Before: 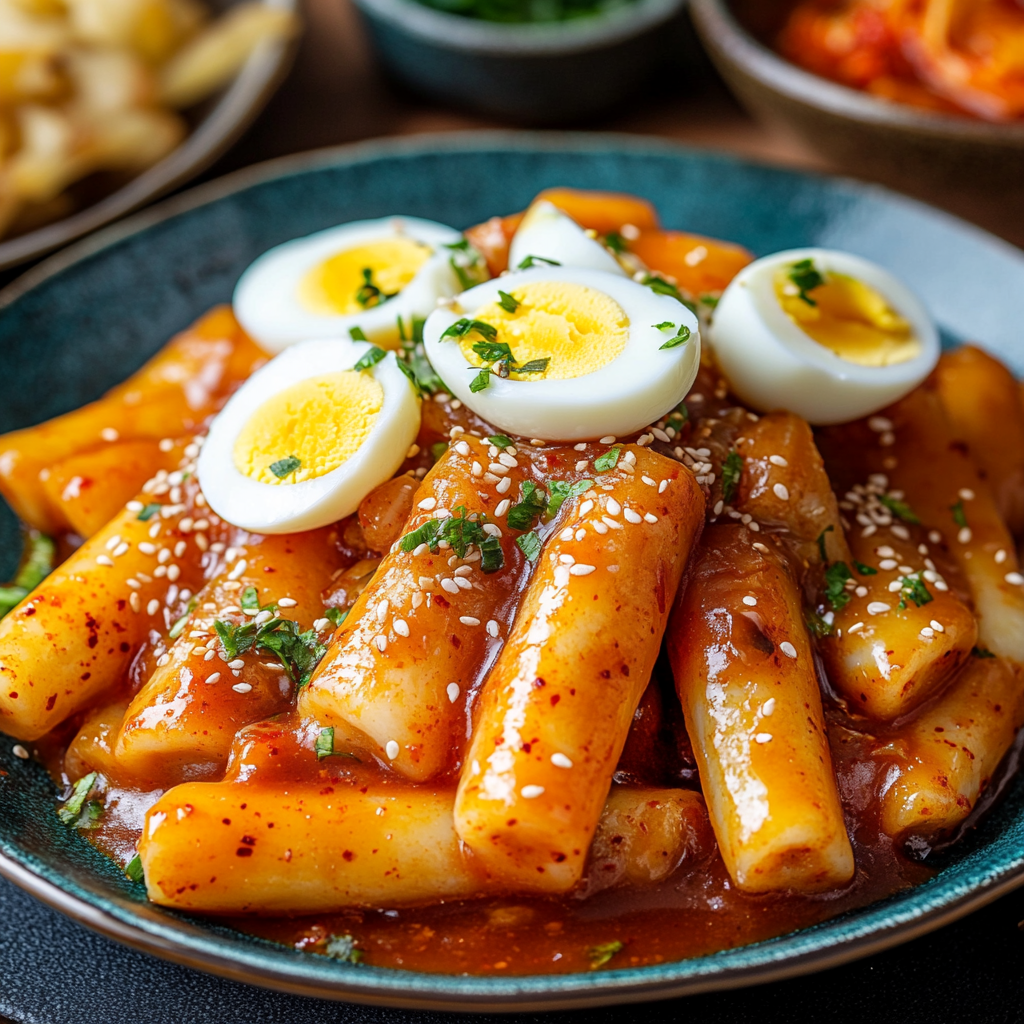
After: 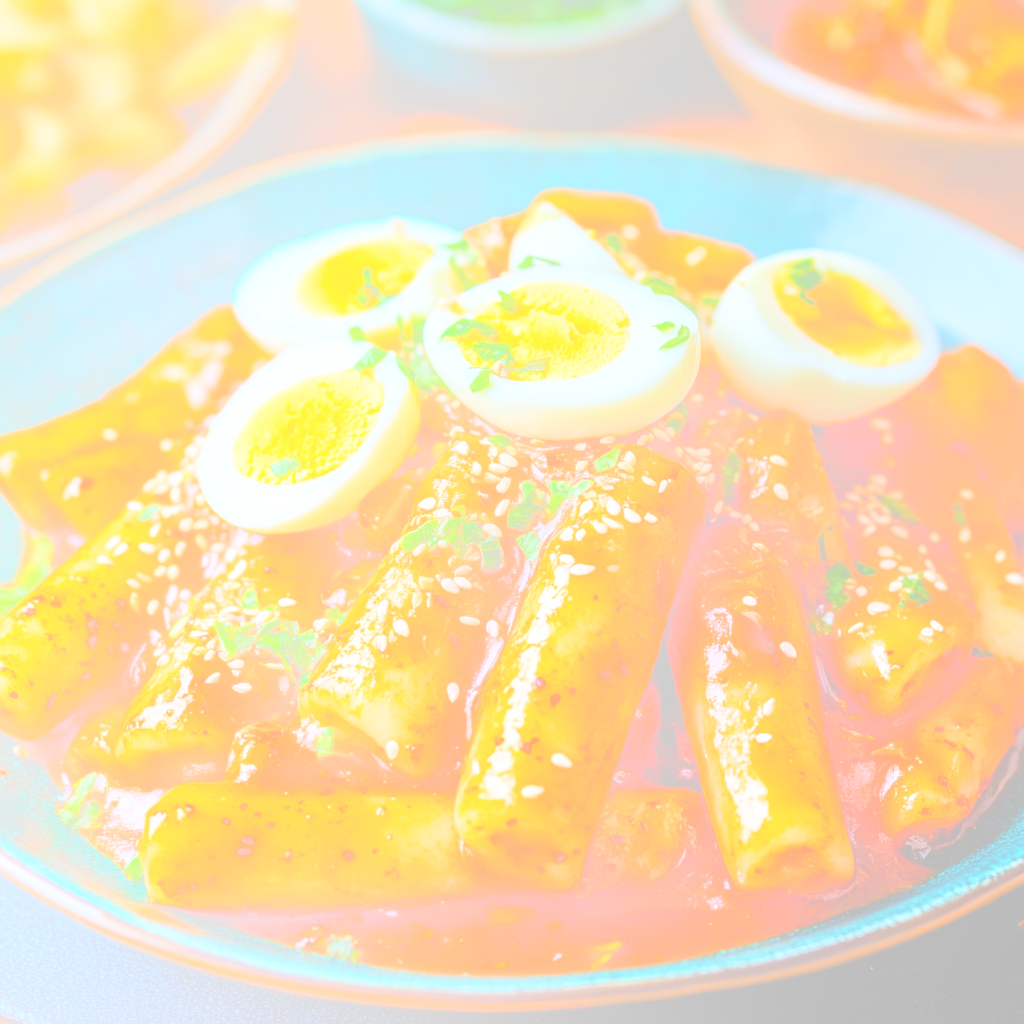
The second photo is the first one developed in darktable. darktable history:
local contrast: on, module defaults
bloom: size 85%, threshold 5%, strength 85%
